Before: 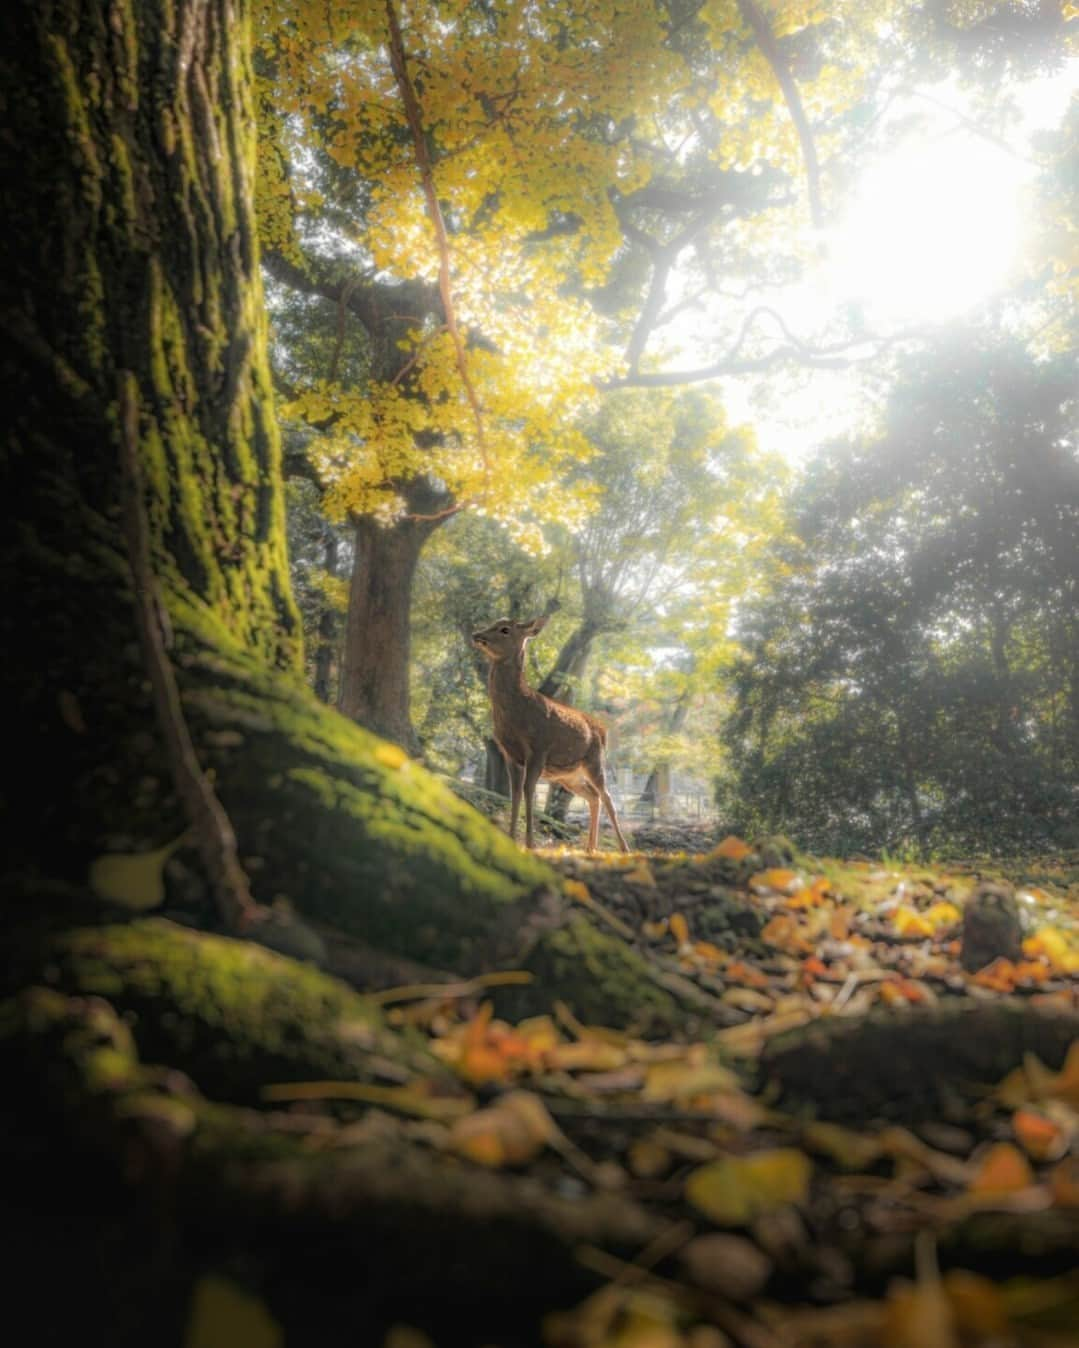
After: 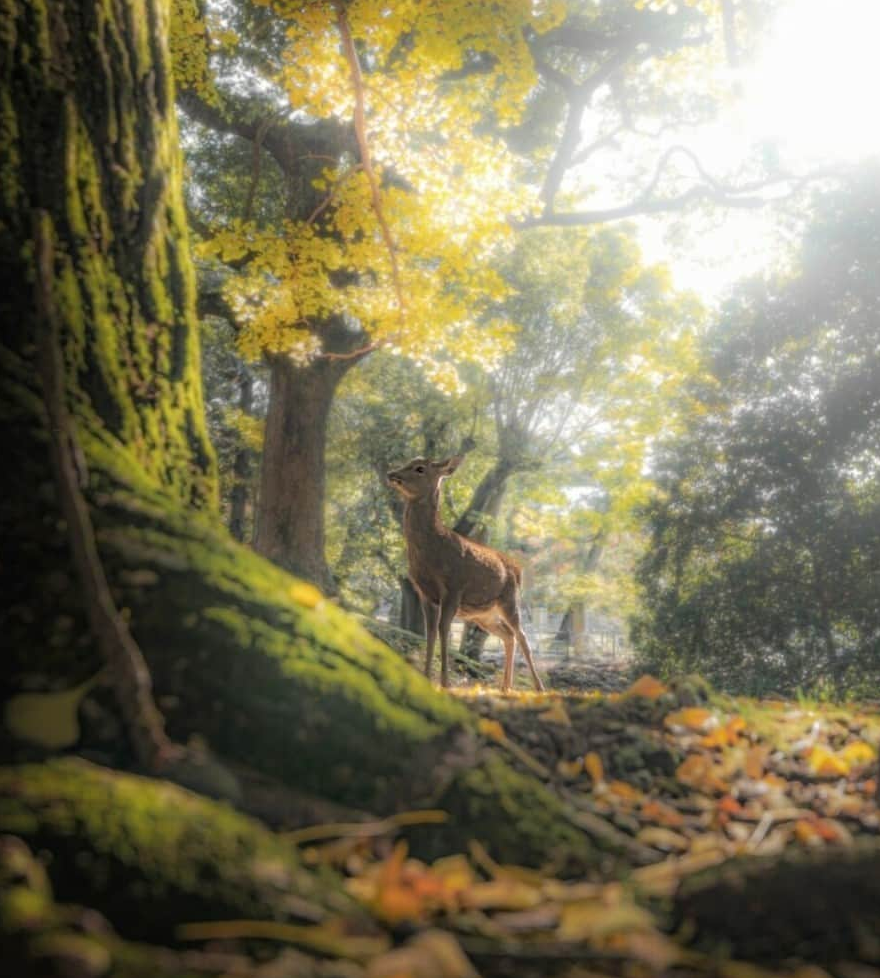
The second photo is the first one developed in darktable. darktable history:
crop: left 7.907%, top 11.99%, right 10.458%, bottom 15.414%
color zones: curves: ch1 [(0.077, 0.436) (0.25, 0.5) (0.75, 0.5)]
